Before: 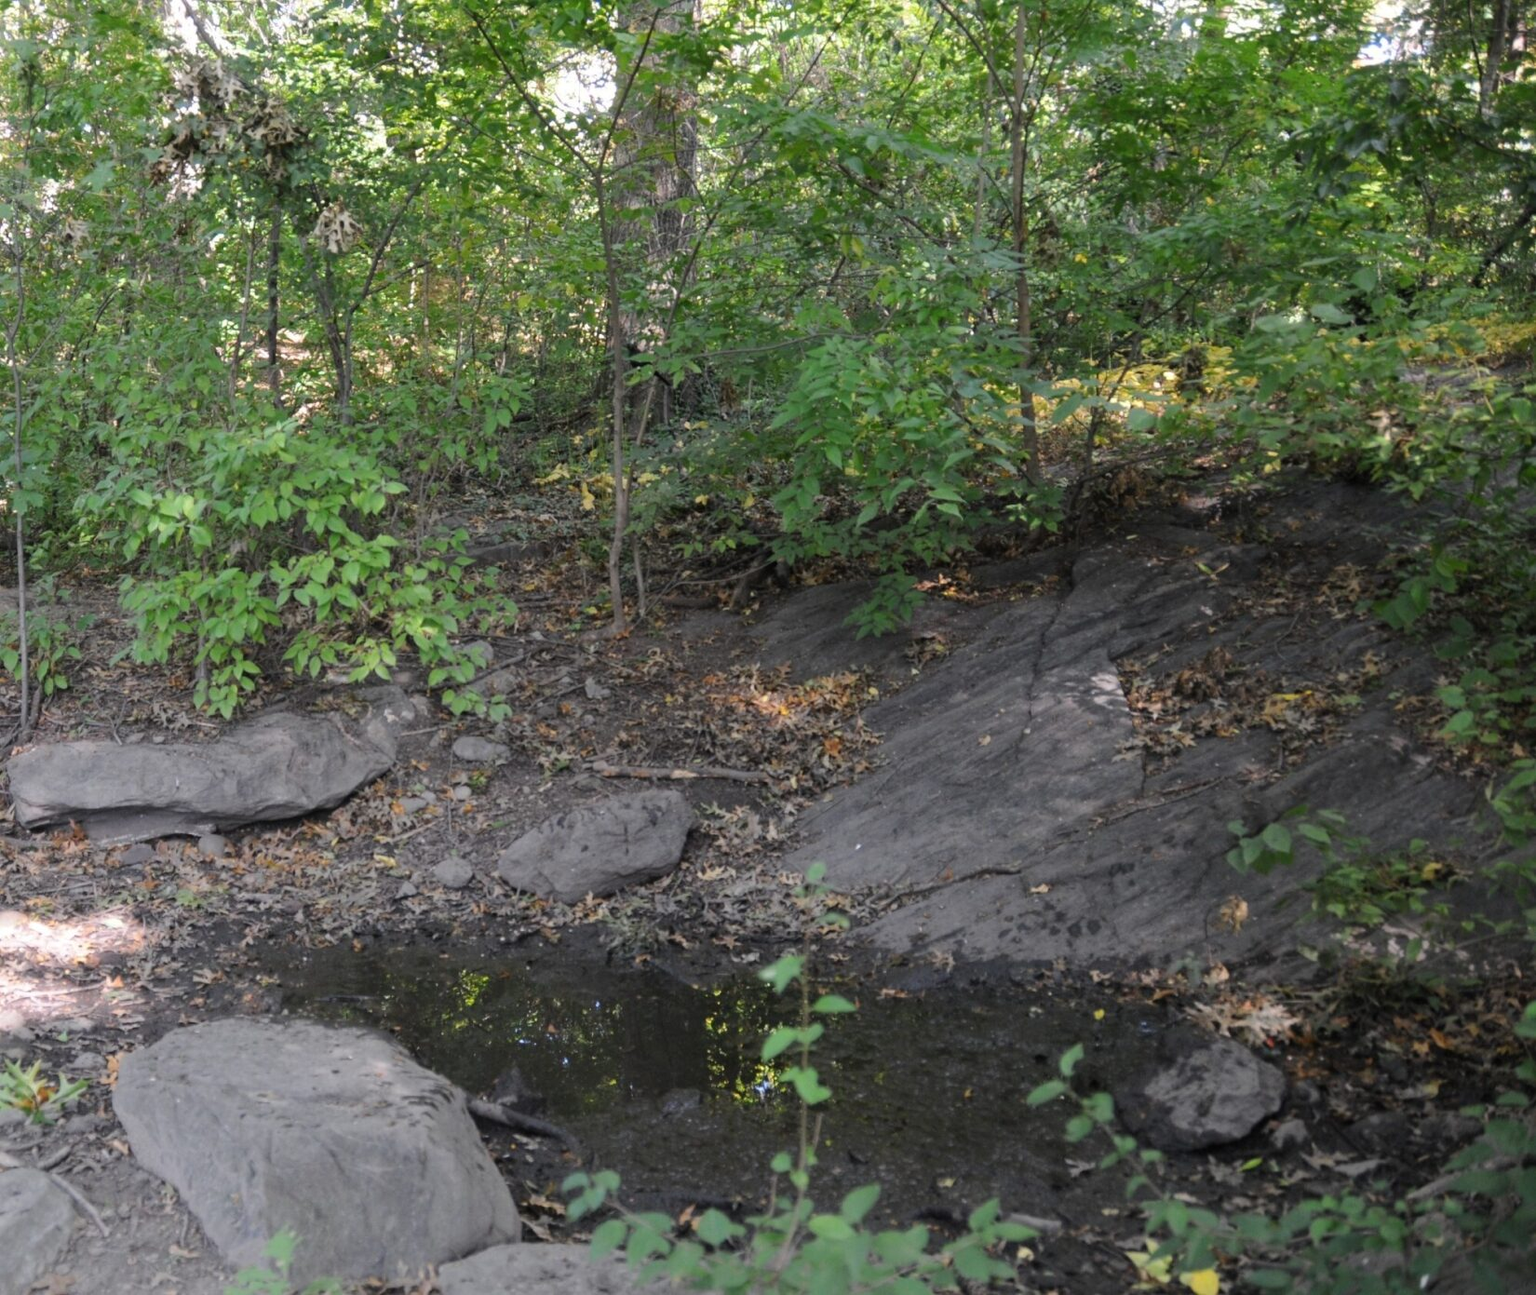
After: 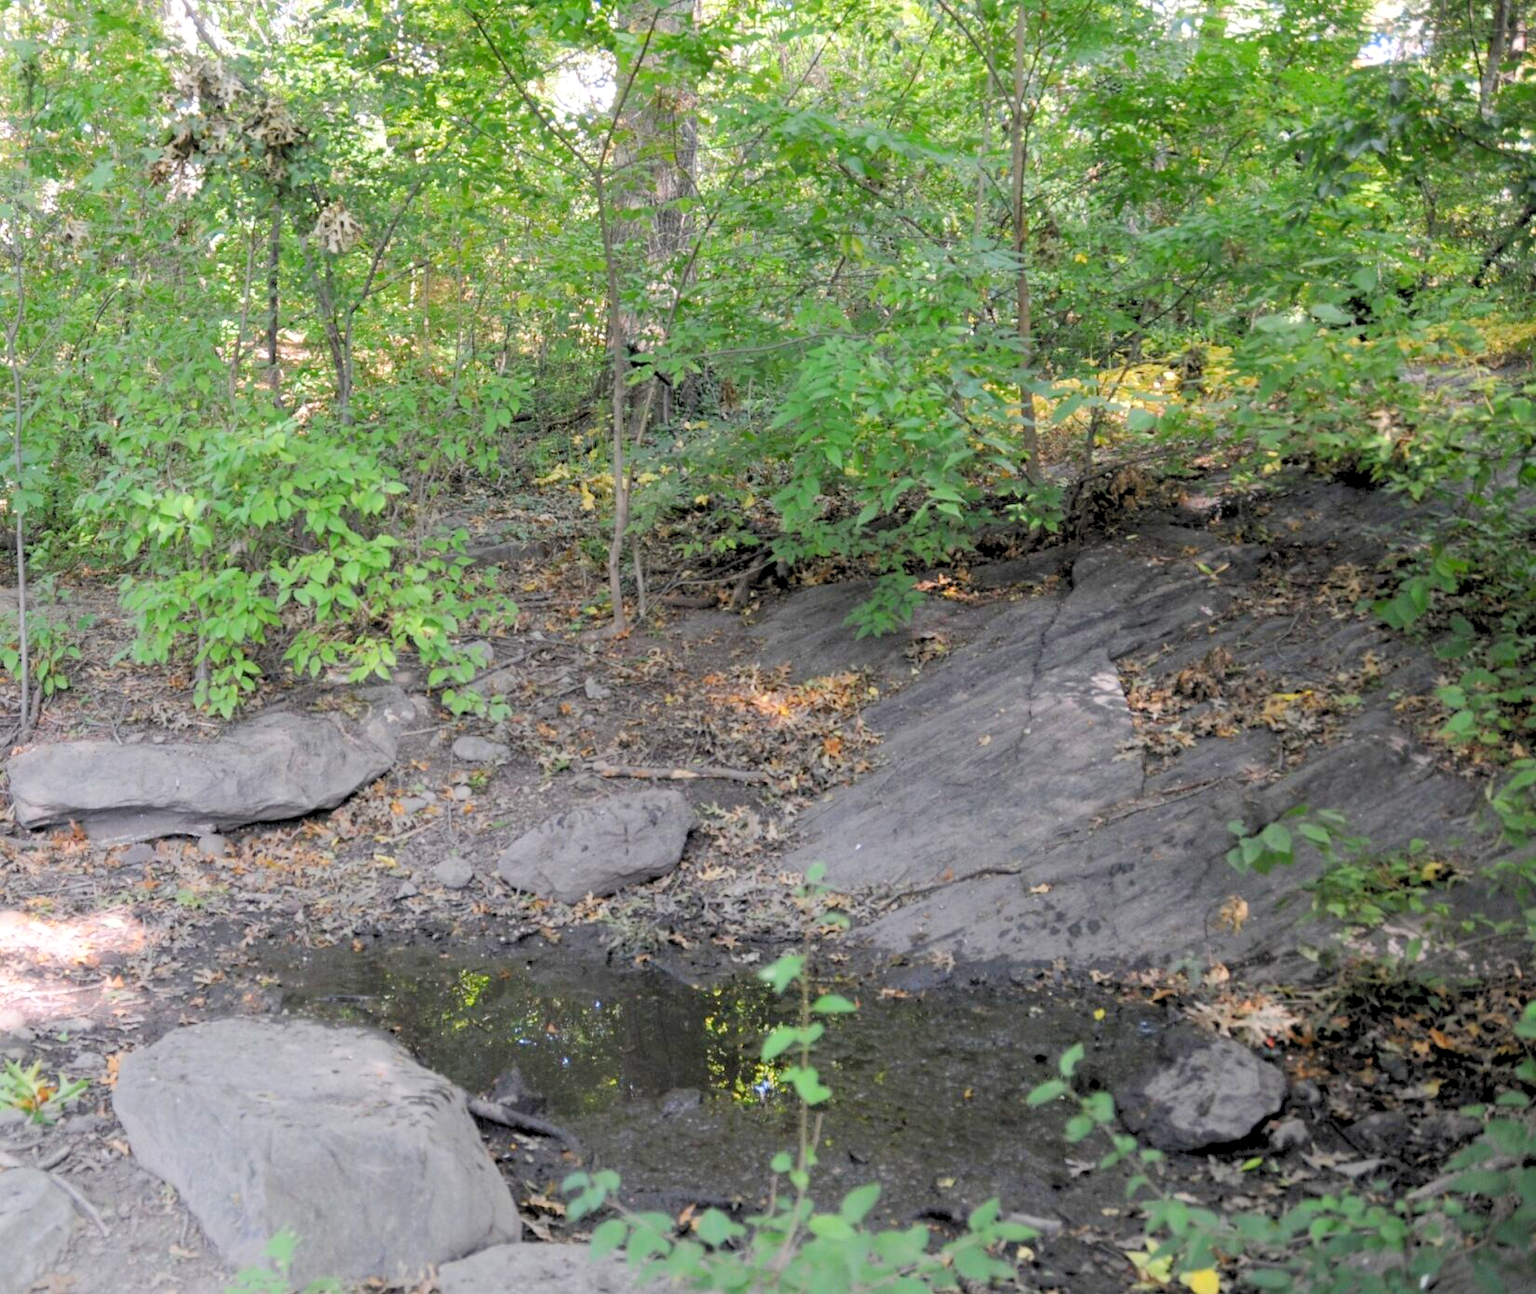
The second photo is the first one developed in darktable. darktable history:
levels: black 8.52%, levels [0.072, 0.414, 0.976]
